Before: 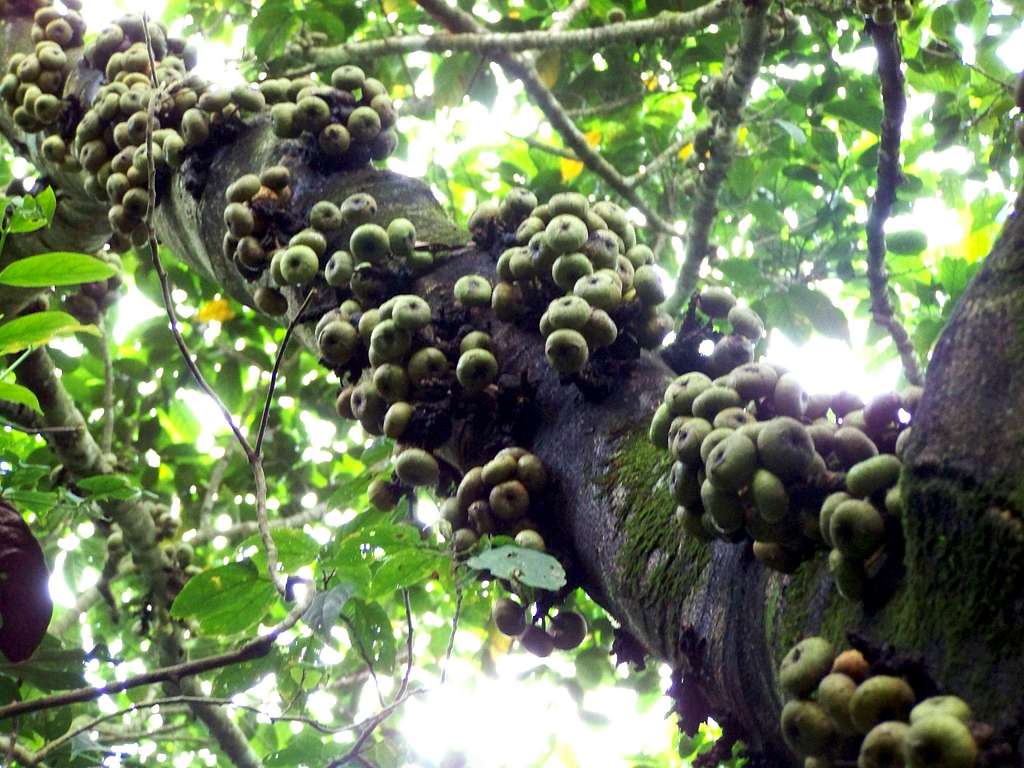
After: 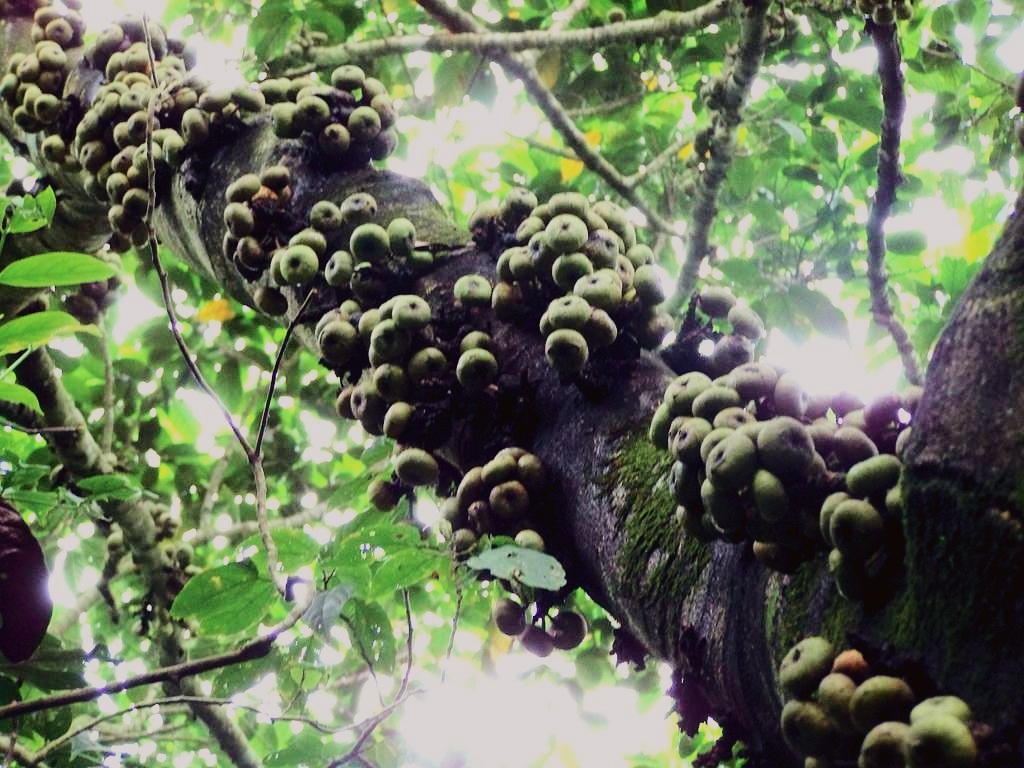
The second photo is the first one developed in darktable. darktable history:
filmic rgb: black relative exposure -8.14 EV, white relative exposure 3.77 EV, hardness 4.43
tone curve: curves: ch0 [(0, 0.019) (0.204, 0.162) (0.491, 0.519) (0.748, 0.765) (1, 0.919)]; ch1 [(0, 0) (0.179, 0.173) (0.322, 0.32) (0.442, 0.447) (0.496, 0.504) (0.566, 0.585) (0.761, 0.803) (1, 1)]; ch2 [(0, 0) (0.434, 0.447) (0.483, 0.487) (0.555, 0.563) (0.697, 0.68) (1, 1)], color space Lab, independent channels, preserve colors none
color balance rgb: global offset › chroma 0.1%, global offset › hue 253.39°, perceptual saturation grading › global saturation 0.937%
